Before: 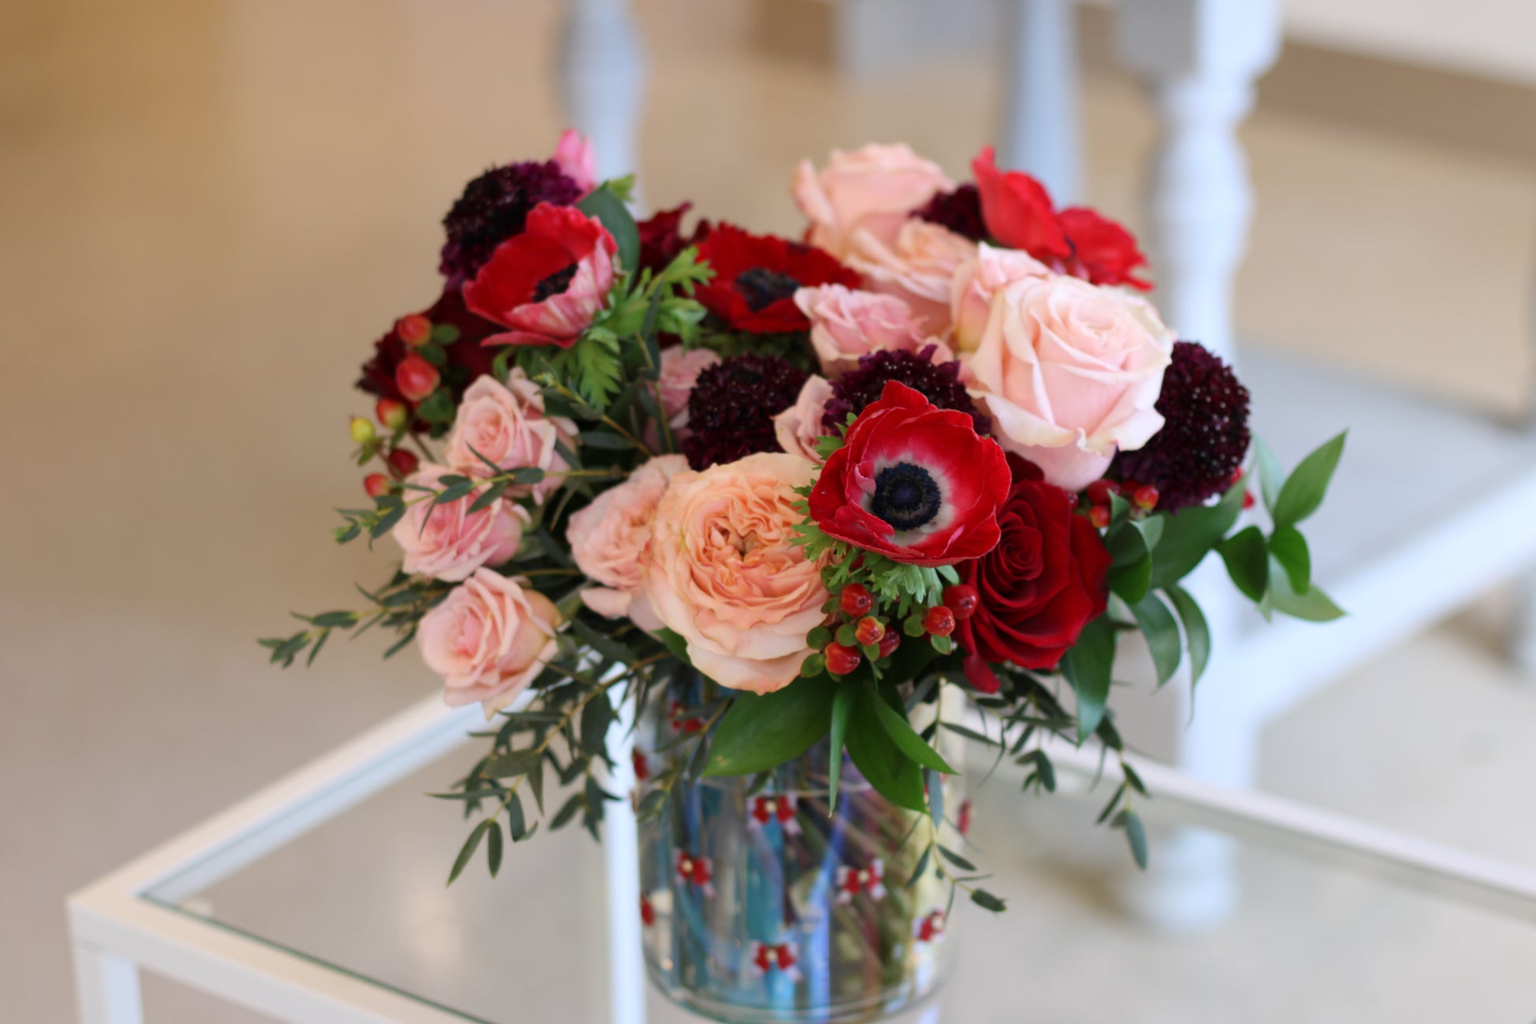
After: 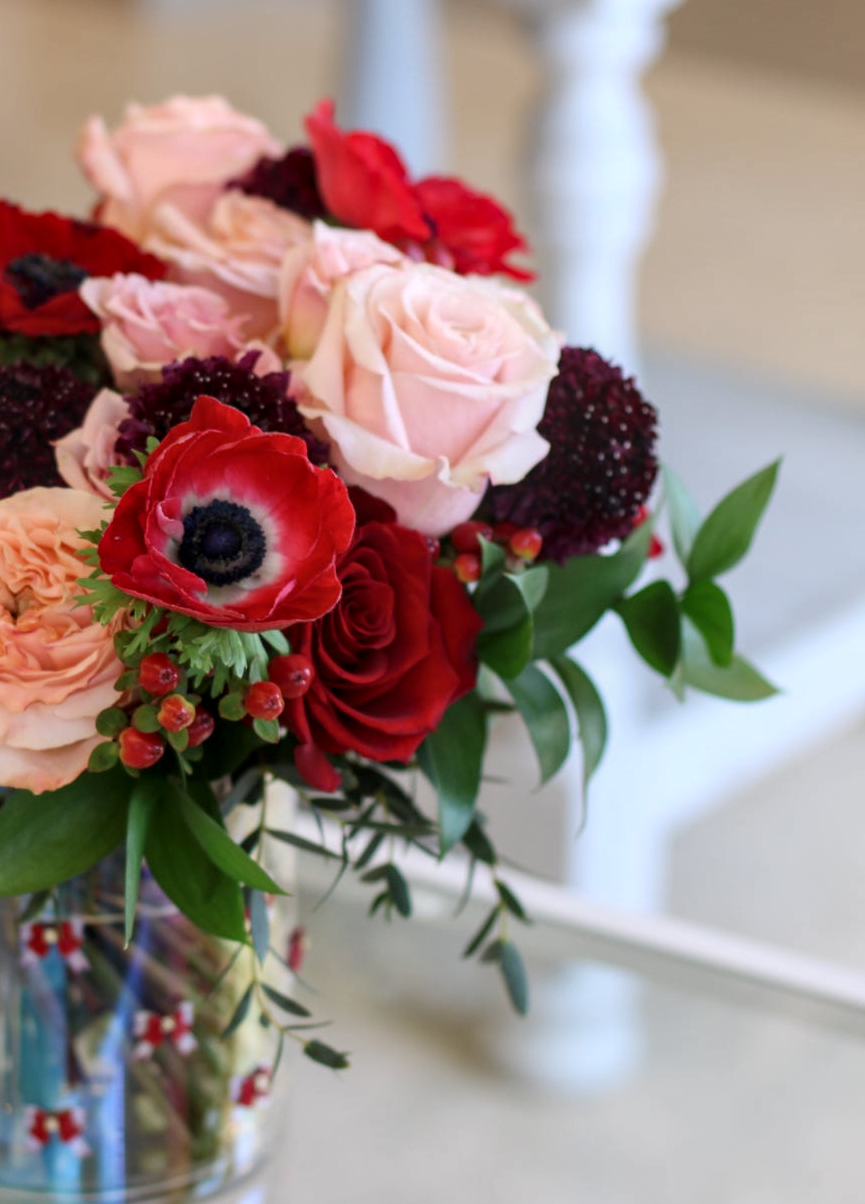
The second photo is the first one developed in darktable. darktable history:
crop: left 47.628%, top 6.643%, right 7.874%
local contrast: on, module defaults
